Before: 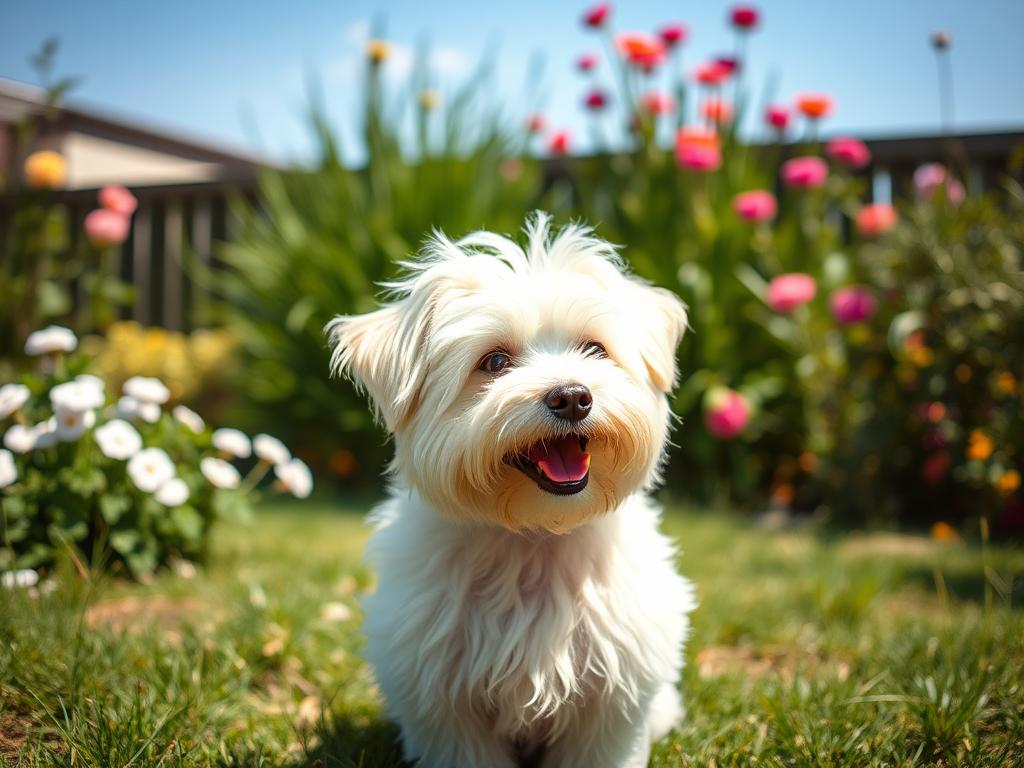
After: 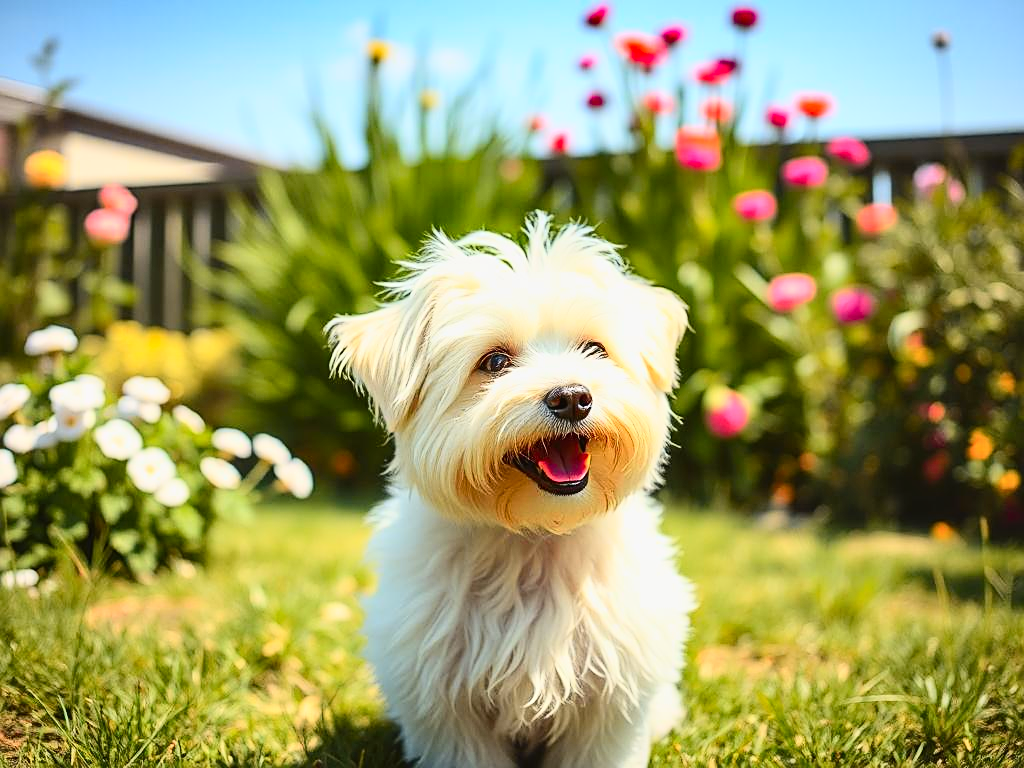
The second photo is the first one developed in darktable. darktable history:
shadows and highlights: low approximation 0.01, soften with gaussian
tone curve: curves: ch0 [(0, 0.029) (0.071, 0.087) (0.223, 0.265) (0.447, 0.605) (0.654, 0.823) (0.861, 0.943) (1, 0.981)]; ch1 [(0, 0) (0.353, 0.344) (0.447, 0.449) (0.502, 0.501) (0.547, 0.54) (0.57, 0.582) (0.608, 0.608) (0.618, 0.631) (0.657, 0.699) (1, 1)]; ch2 [(0, 0) (0.34, 0.314) (0.456, 0.456) (0.5, 0.503) (0.528, 0.54) (0.557, 0.577) (0.589, 0.626) (1, 1)], color space Lab, independent channels, preserve colors none
contrast brightness saturation: contrast 0.03, brightness 0.06, saturation 0.13
sharpen: on, module defaults
